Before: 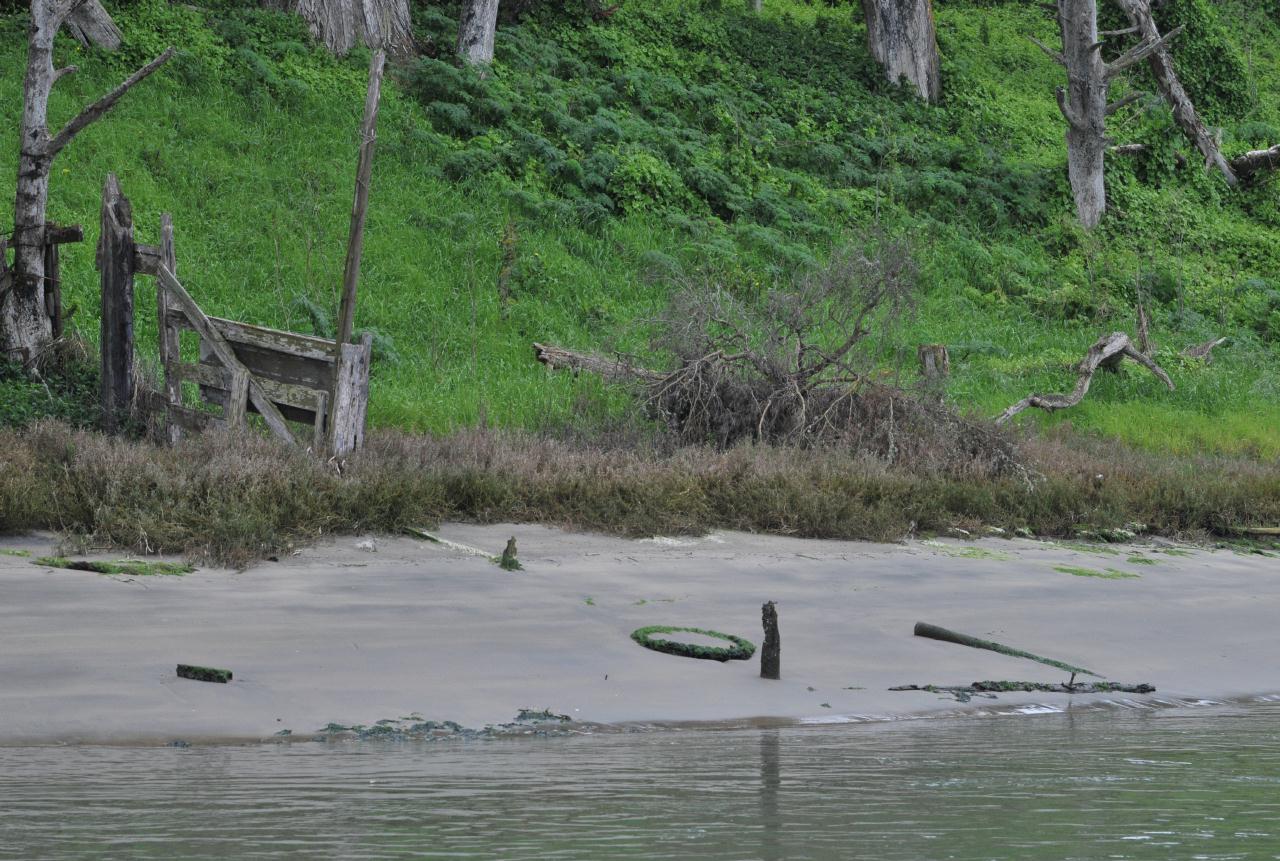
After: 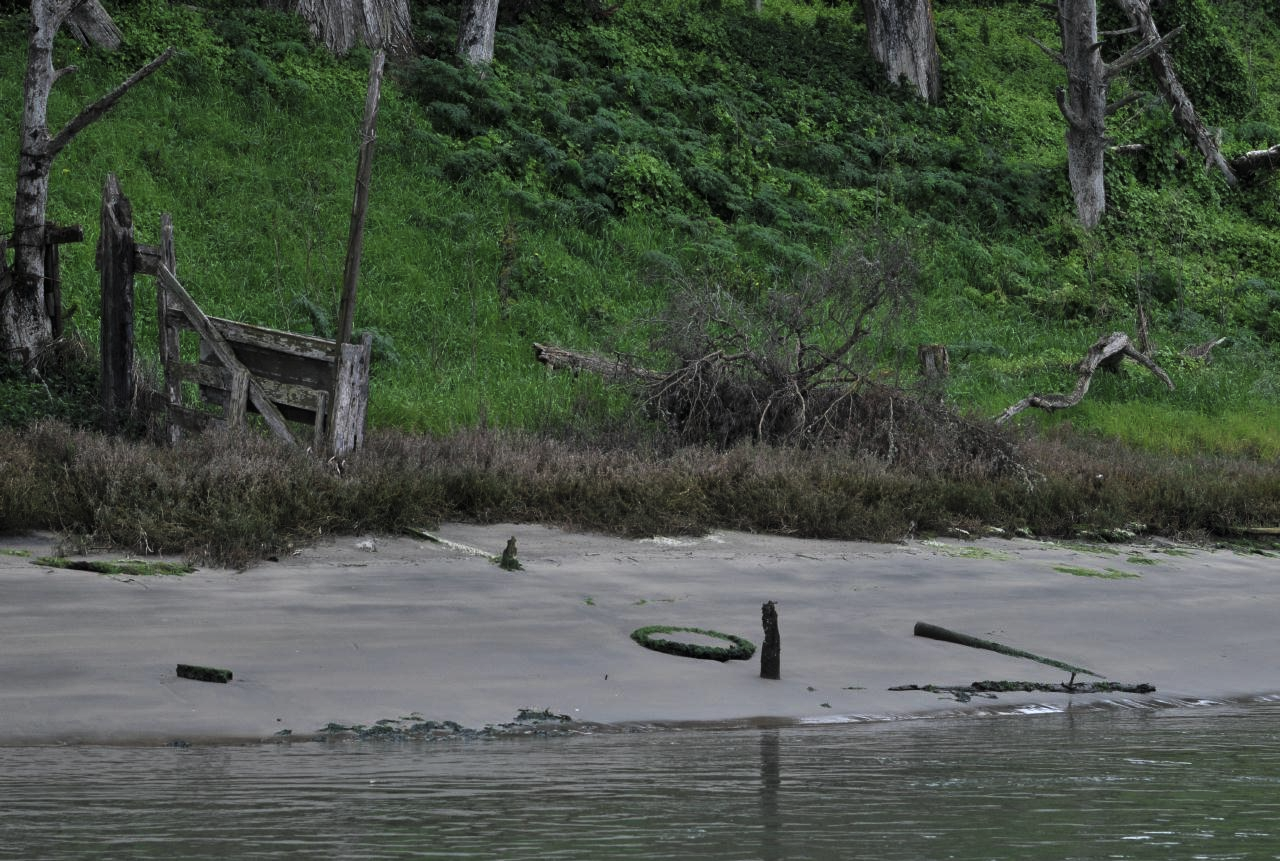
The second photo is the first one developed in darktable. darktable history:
levels: mode automatic, gray 59.37%, levels [0.016, 0.5, 0.996]
